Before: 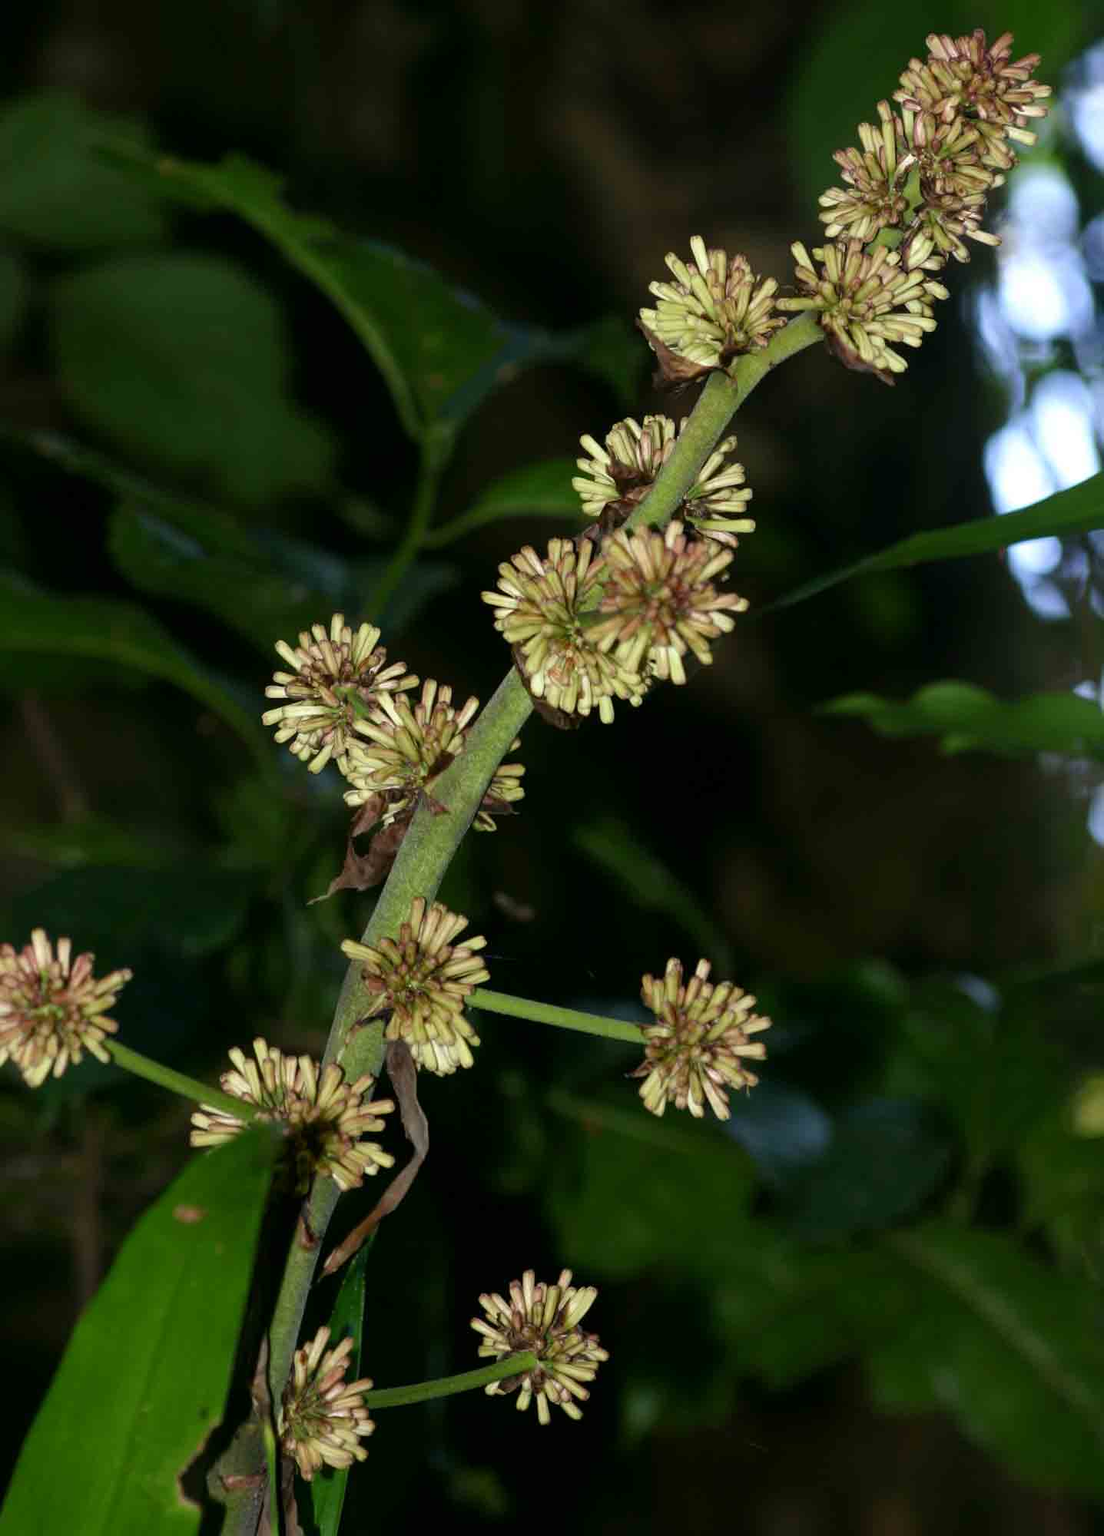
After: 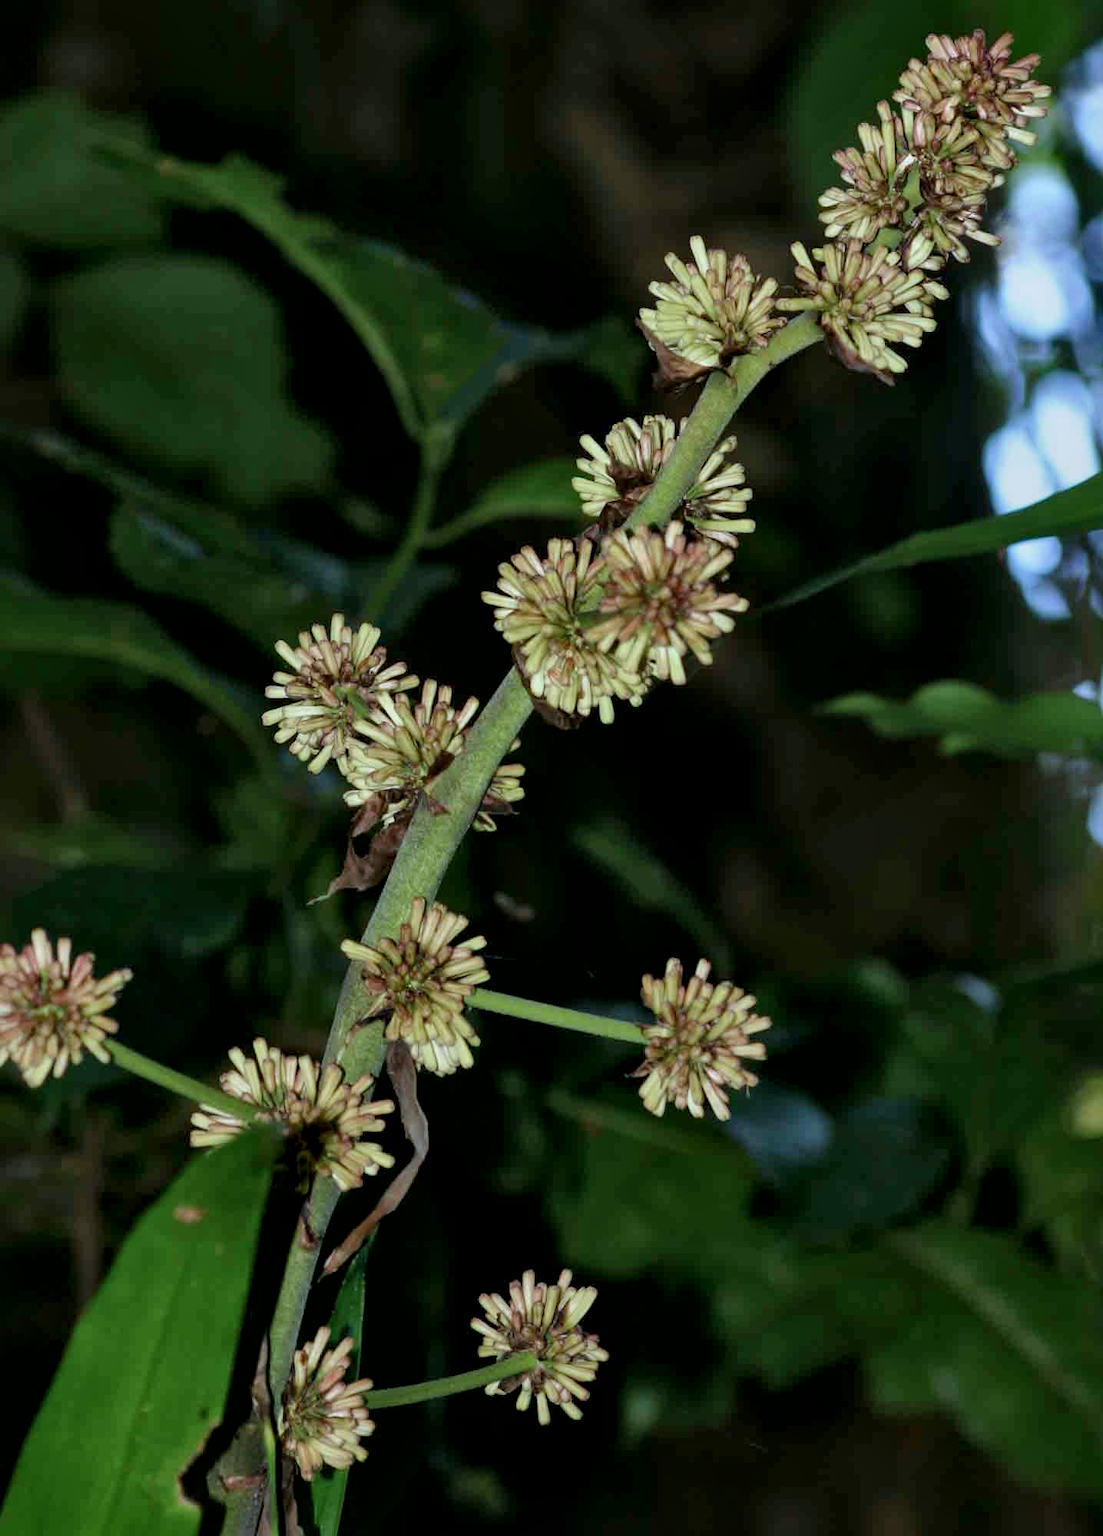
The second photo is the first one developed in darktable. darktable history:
tone equalizer: -8 EV -0.001 EV, -7 EV 0.004 EV, -6 EV -0.012 EV, -5 EV 0.018 EV, -4 EV -0.009 EV, -3 EV 0.035 EV, -2 EV -0.077 EV, -1 EV -0.314 EV, +0 EV -0.588 EV
color correction: highlights a* -4.12, highlights b* -10.69
local contrast: mode bilateral grid, contrast 24, coarseness 59, detail 152%, midtone range 0.2
